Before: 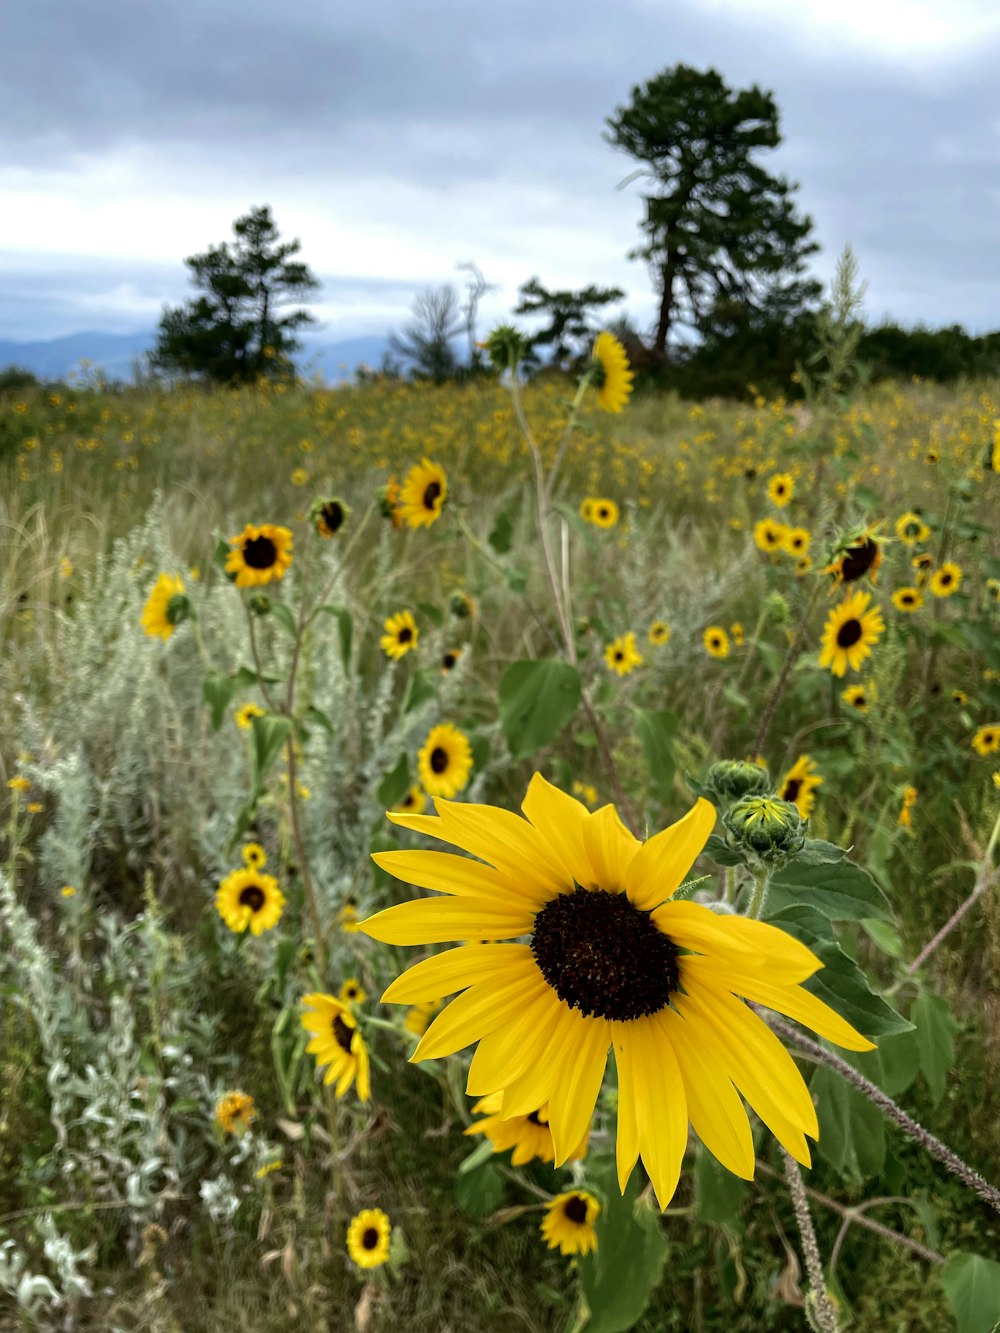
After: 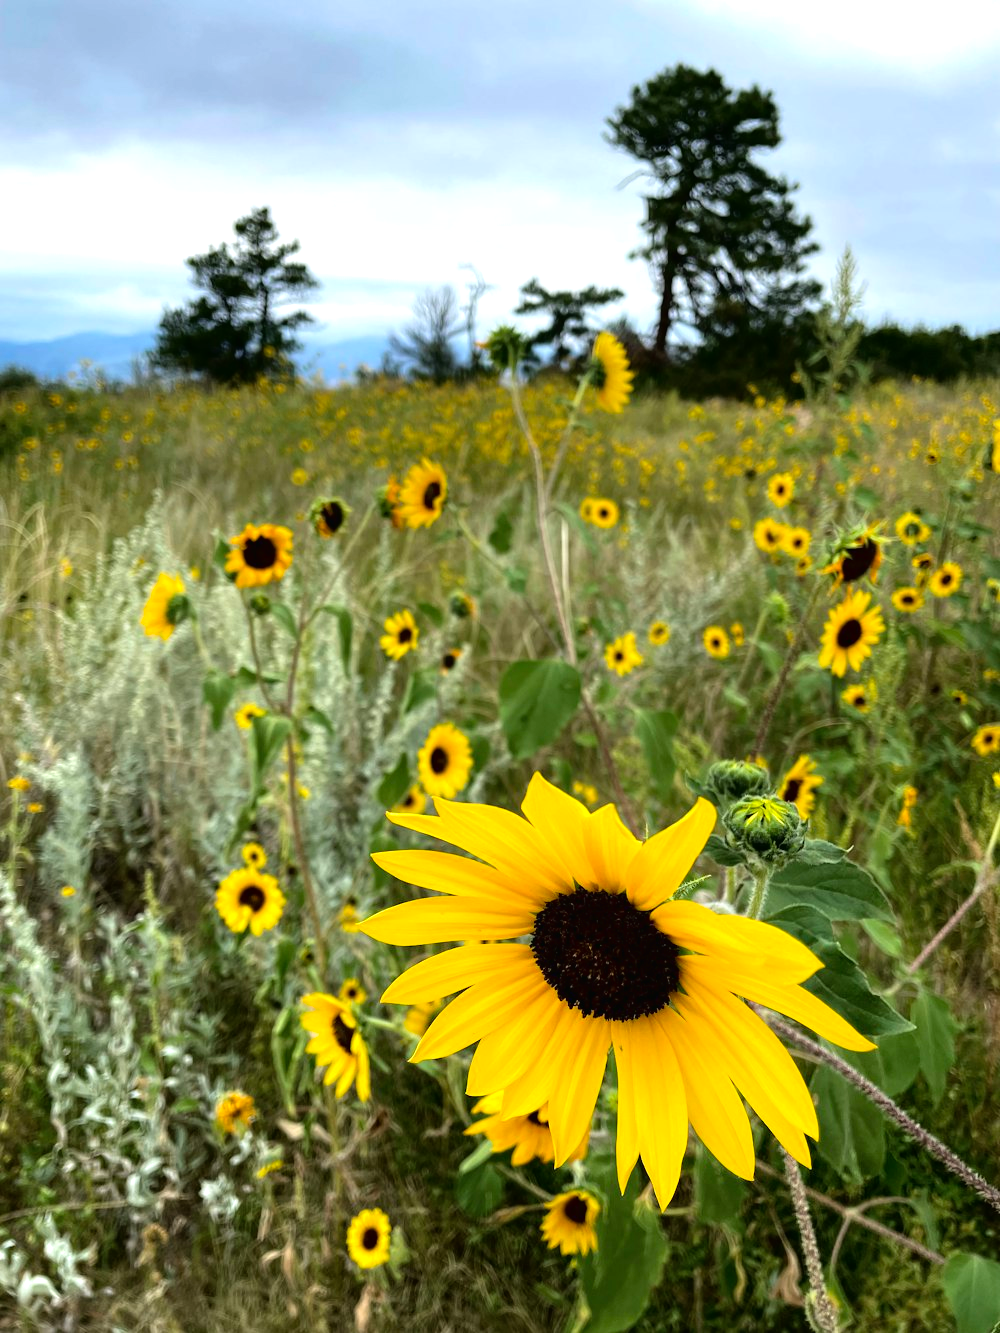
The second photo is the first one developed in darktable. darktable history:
tone curve: curves: ch0 [(0, 0.012) (0.056, 0.046) (0.218, 0.213) (0.606, 0.62) (0.82, 0.846) (1, 1)]; ch1 [(0, 0) (0.226, 0.261) (0.403, 0.437) (0.469, 0.472) (0.495, 0.499) (0.514, 0.504) (0.545, 0.555) (0.59, 0.598) (0.714, 0.733) (1, 1)]; ch2 [(0, 0) (0.269, 0.299) (0.459, 0.45) (0.498, 0.499) (0.523, 0.512) (0.568, 0.558) (0.634, 0.617) (0.702, 0.662) (0.781, 0.775) (1, 1)], color space Lab, linked channels, preserve colors none
tone equalizer: -8 EV -0.382 EV, -7 EV -0.419 EV, -6 EV -0.322 EV, -5 EV -0.214 EV, -3 EV 0.231 EV, -2 EV 0.327 EV, -1 EV 0.365 EV, +0 EV 0.395 EV
